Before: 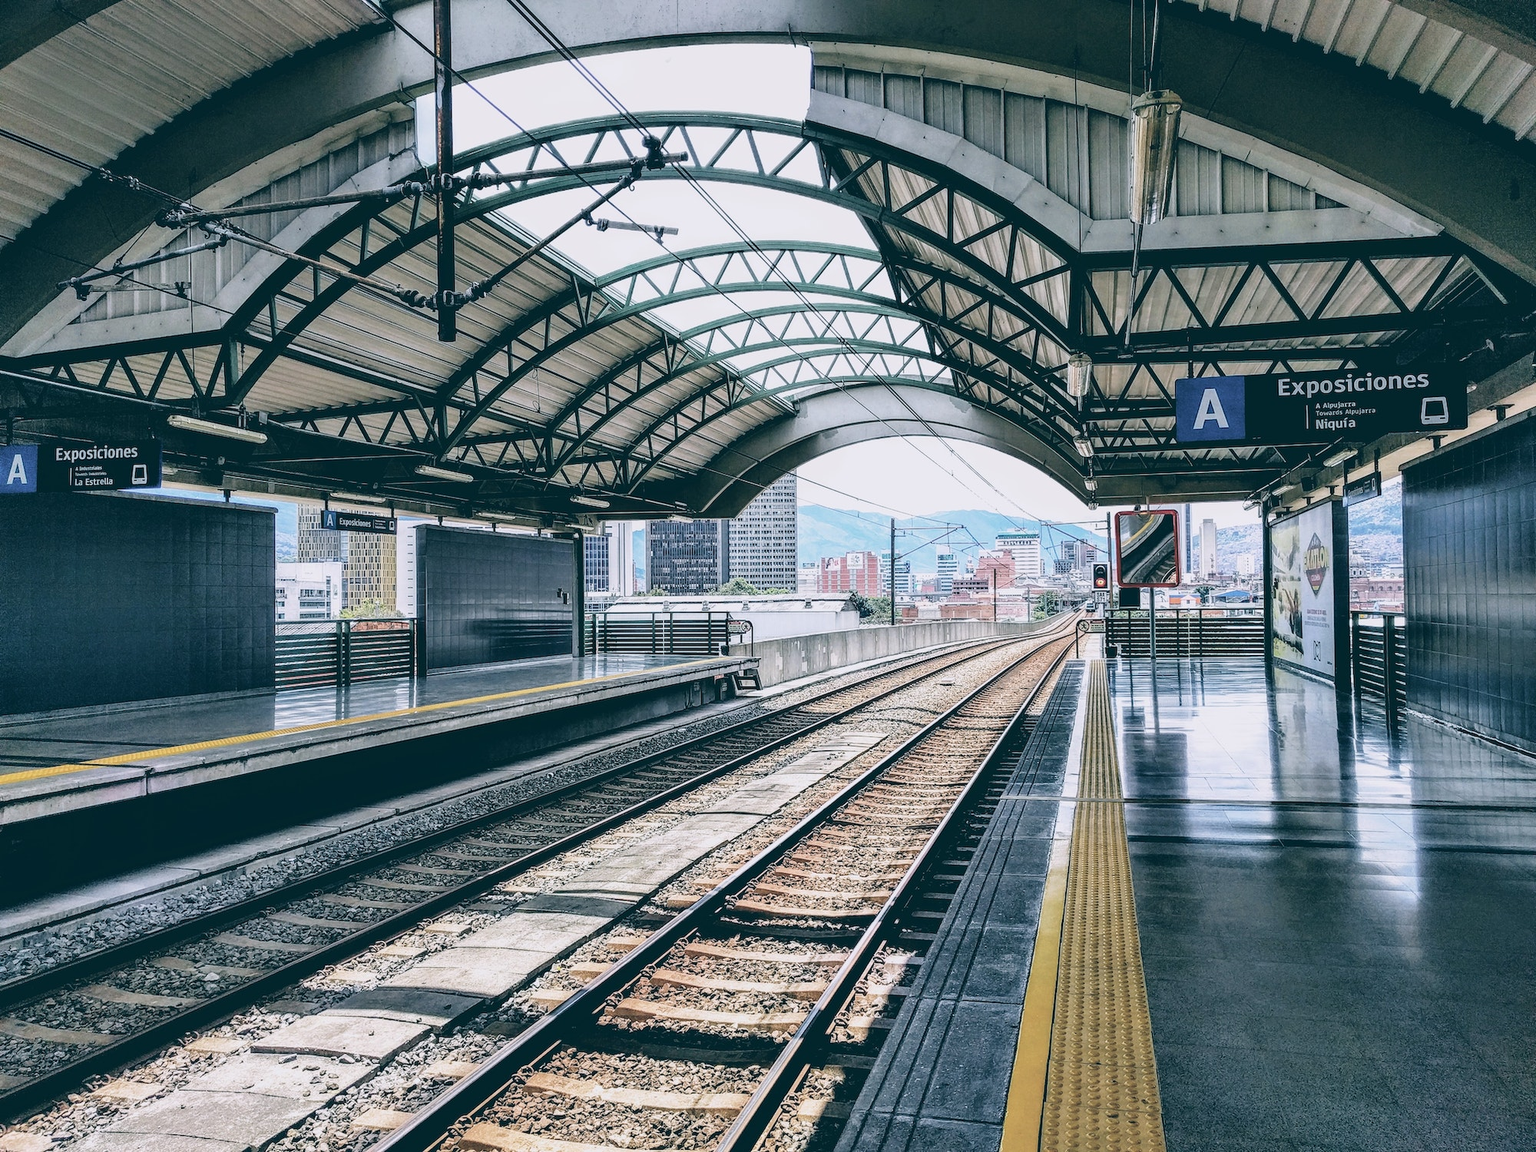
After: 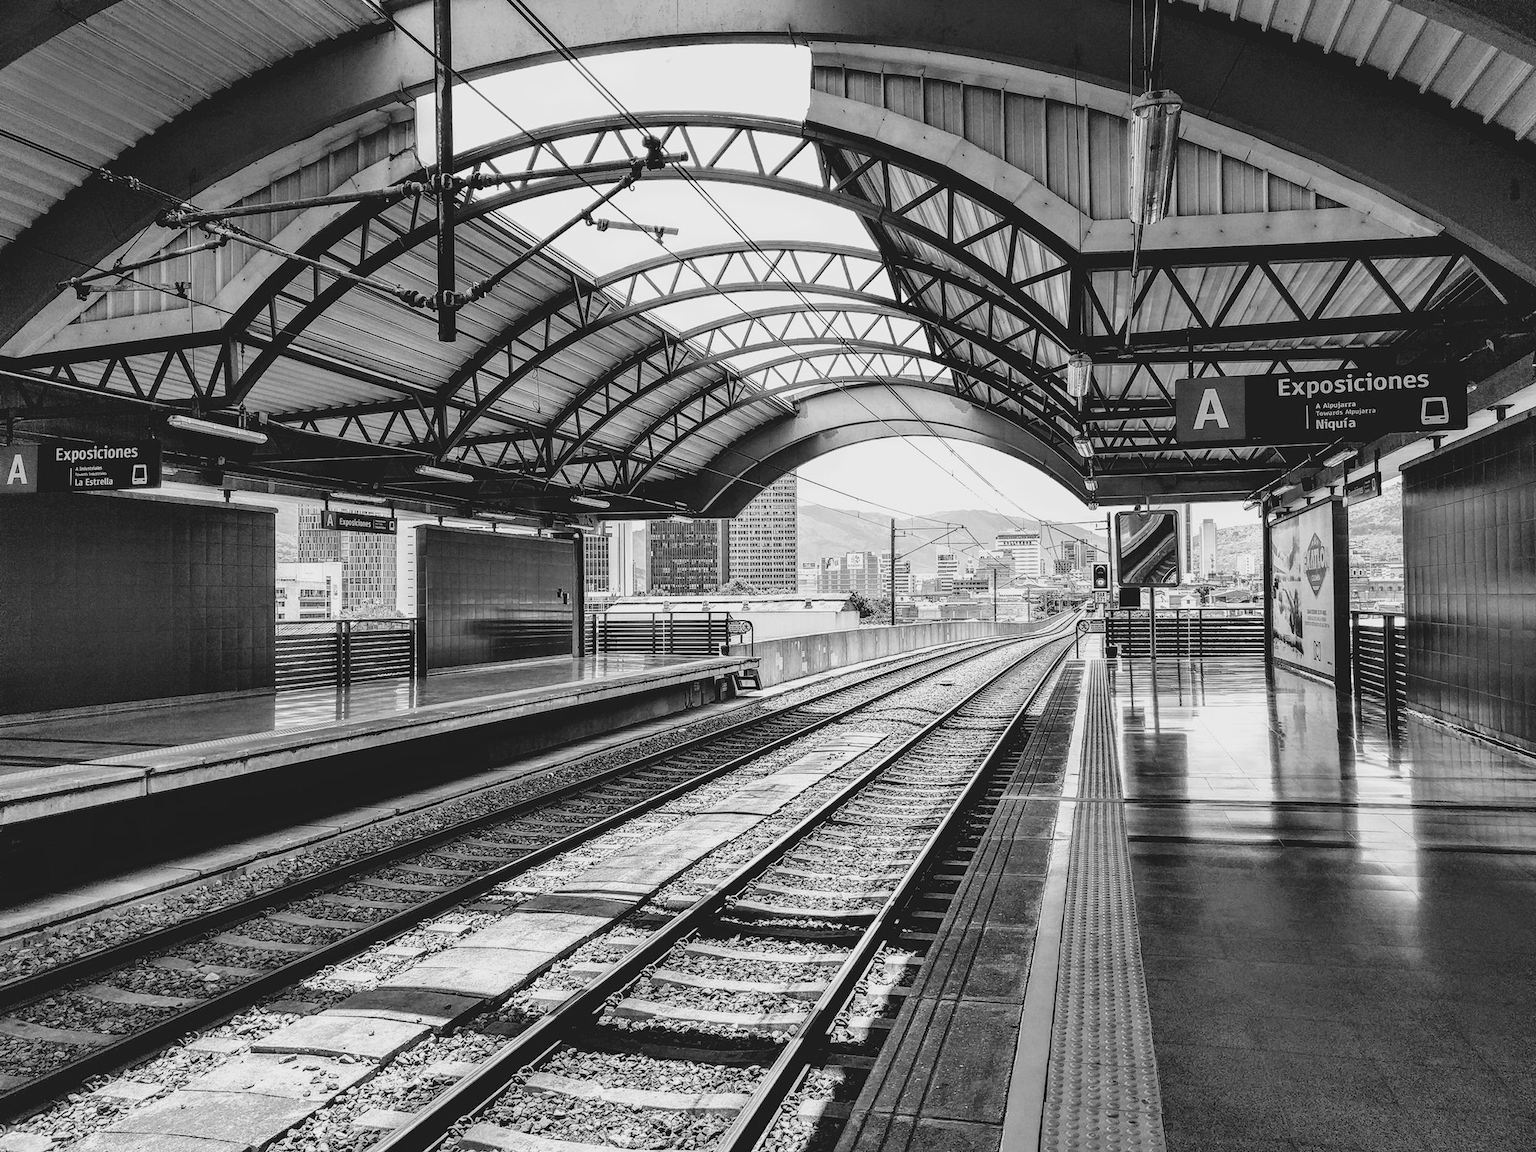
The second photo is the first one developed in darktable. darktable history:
contrast brightness saturation: brightness -0.02, saturation 0.35
monochrome: on, module defaults
white balance: red 1, blue 1
